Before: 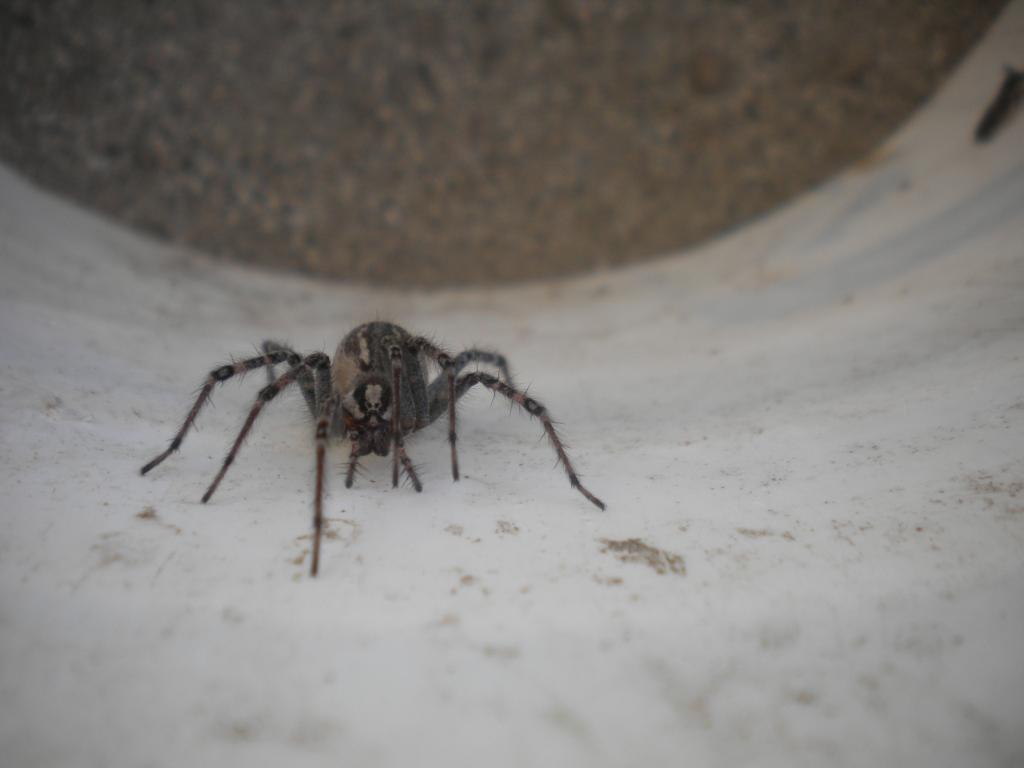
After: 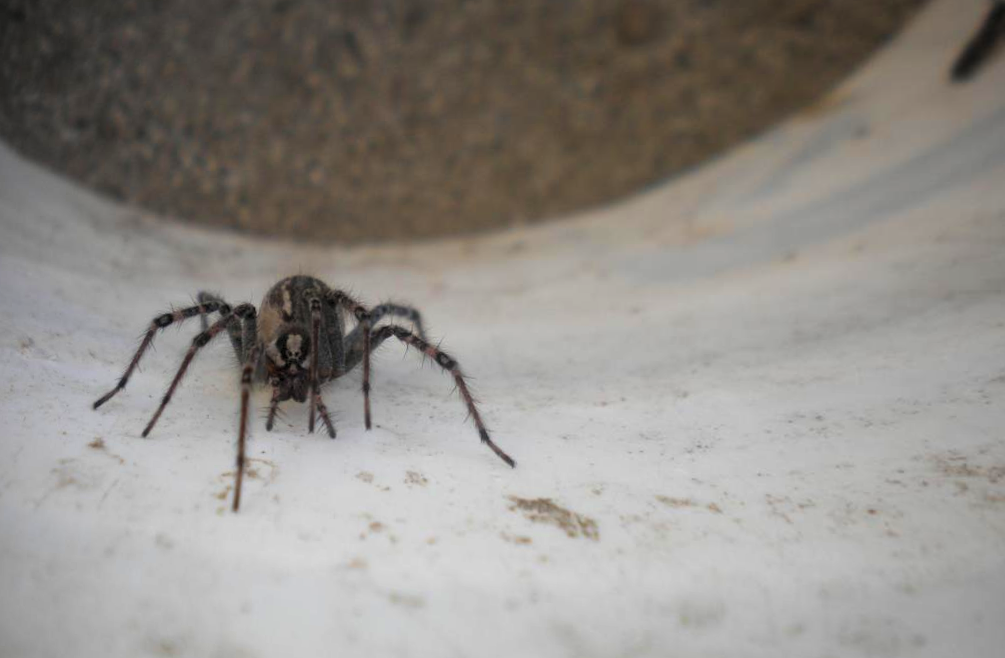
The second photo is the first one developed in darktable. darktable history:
levels: levels [0.055, 0.477, 0.9]
rotate and perspective: rotation 1.69°, lens shift (vertical) -0.023, lens shift (horizontal) -0.291, crop left 0.025, crop right 0.988, crop top 0.092, crop bottom 0.842
velvia: on, module defaults
